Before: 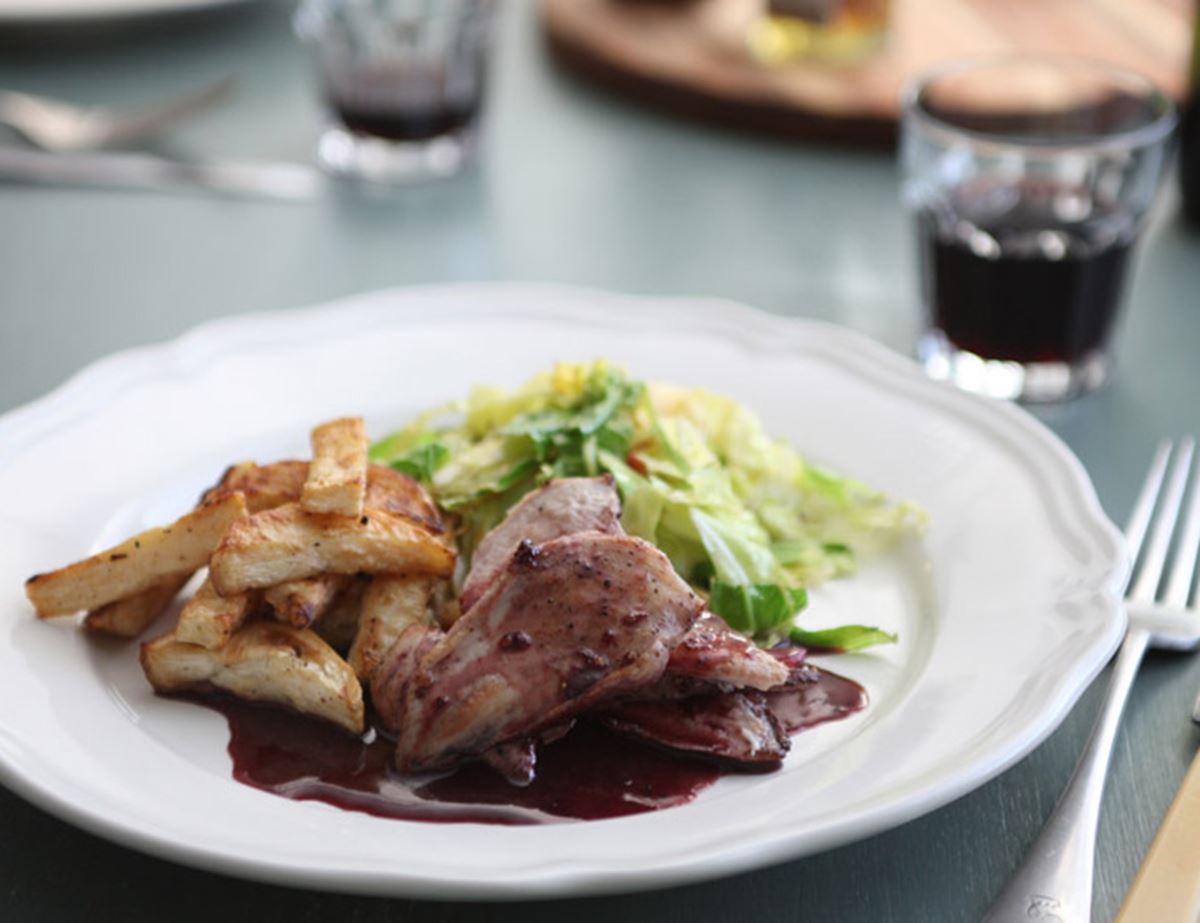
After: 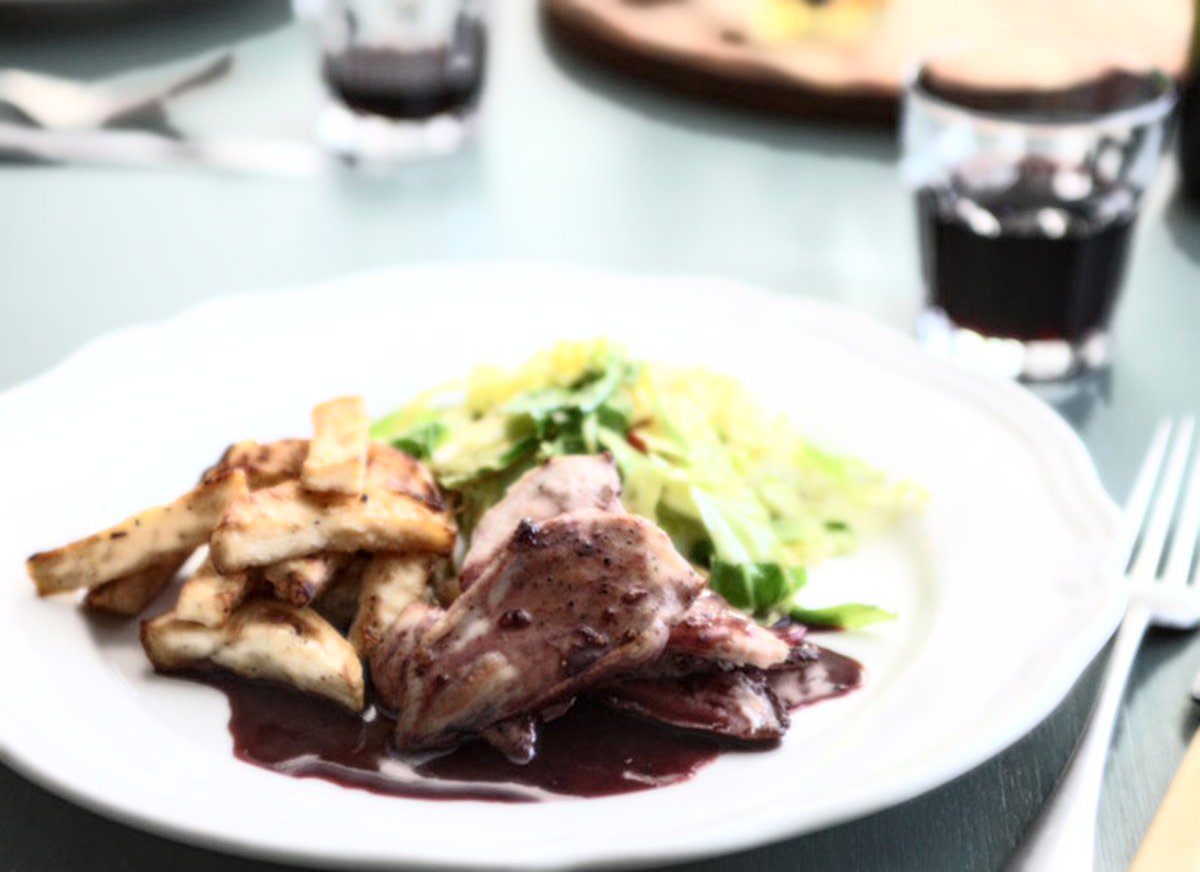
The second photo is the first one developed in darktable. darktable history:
bloom: size 0%, threshold 54.82%, strength 8.31%
crop and rotate: top 2.479%, bottom 3.018%
local contrast: detail 130%
